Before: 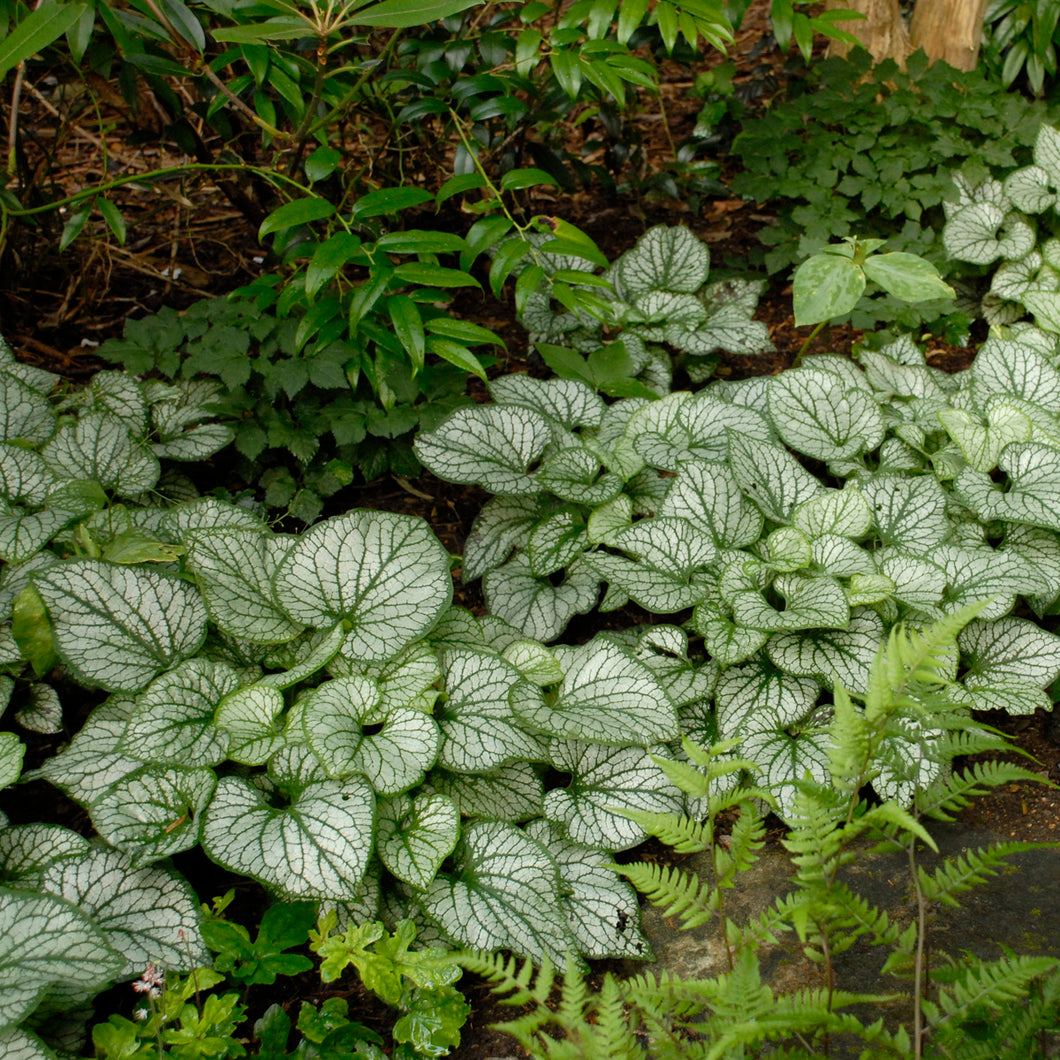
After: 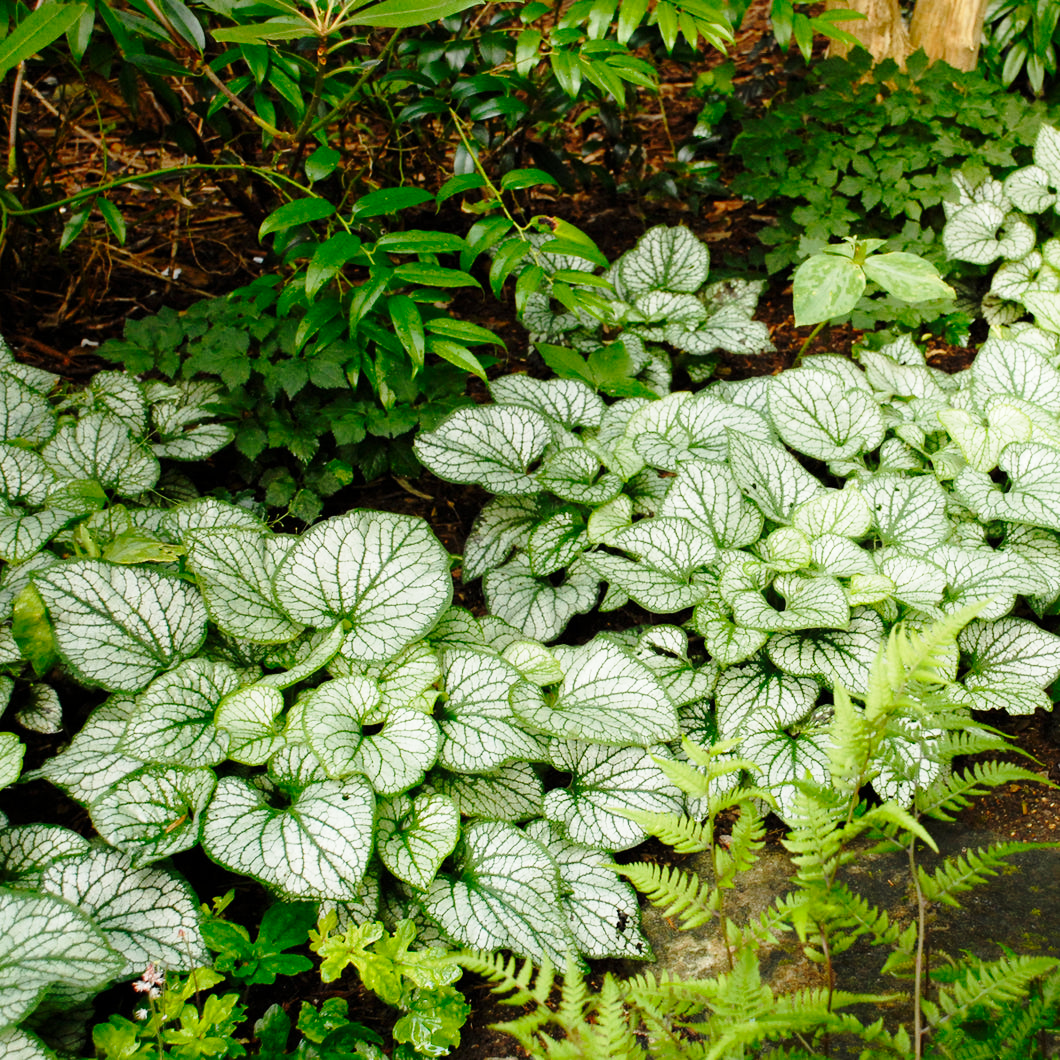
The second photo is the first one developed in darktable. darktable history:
base curve: curves: ch0 [(0, 0) (0.028, 0.03) (0.121, 0.232) (0.46, 0.748) (0.859, 0.968) (1, 1)], preserve colors none
shadows and highlights: shadows -24.28, highlights 49.77, soften with gaussian
